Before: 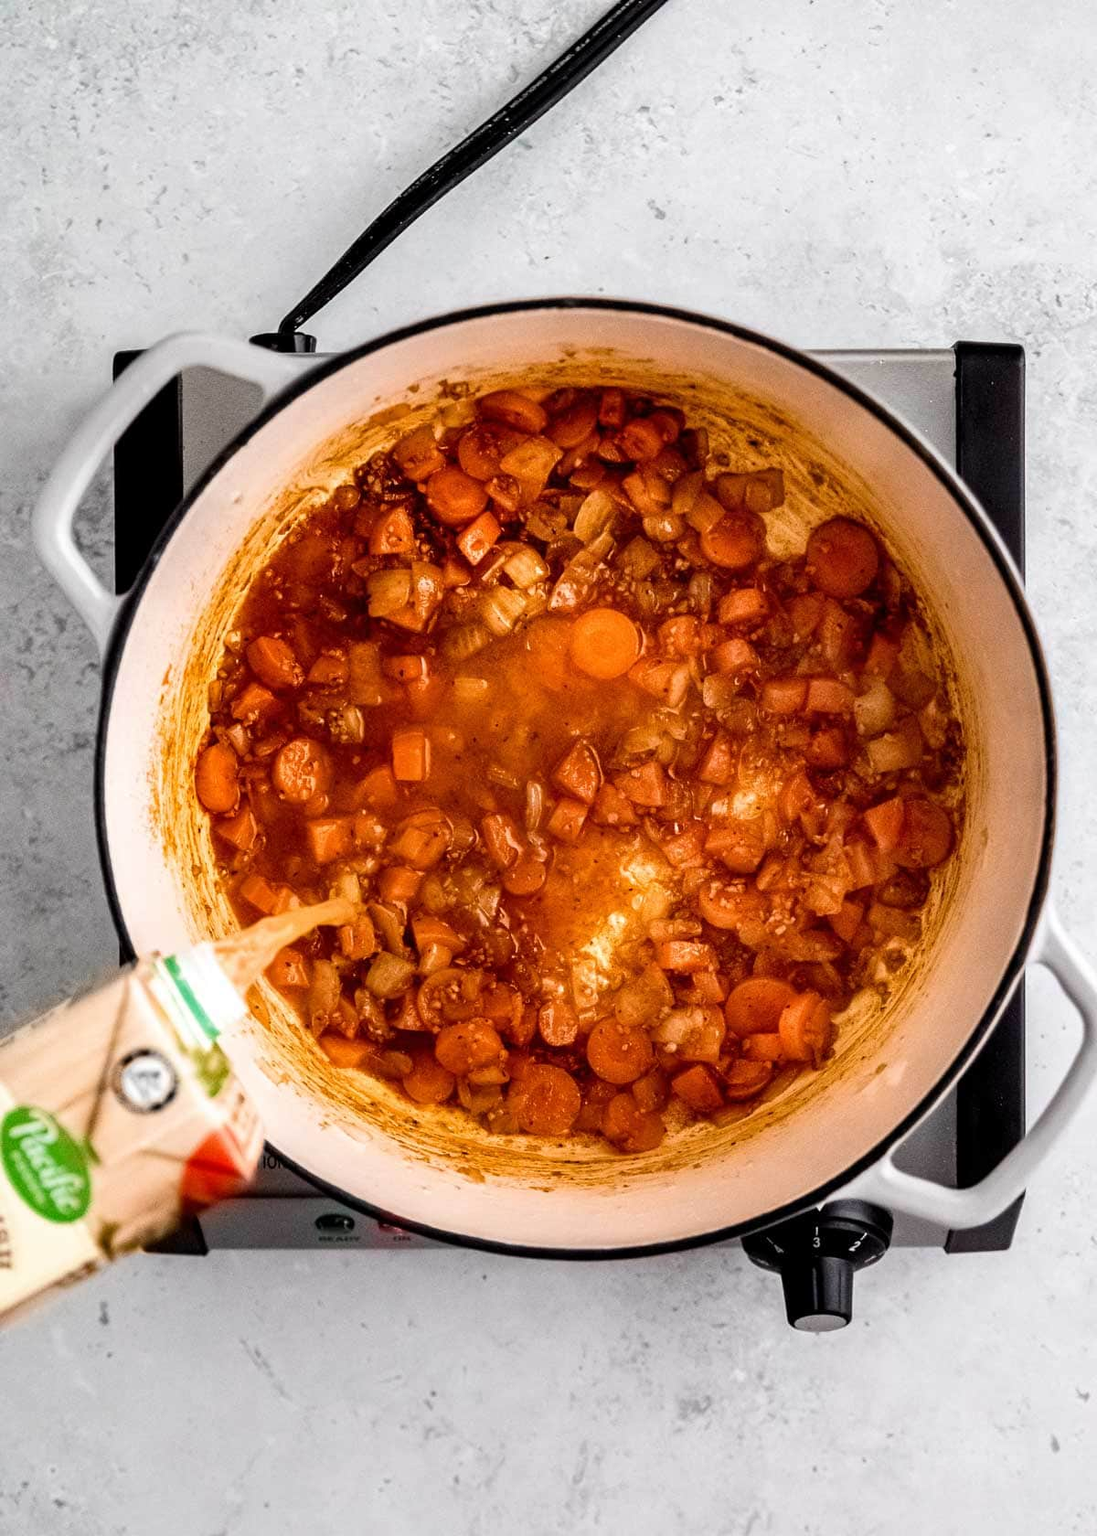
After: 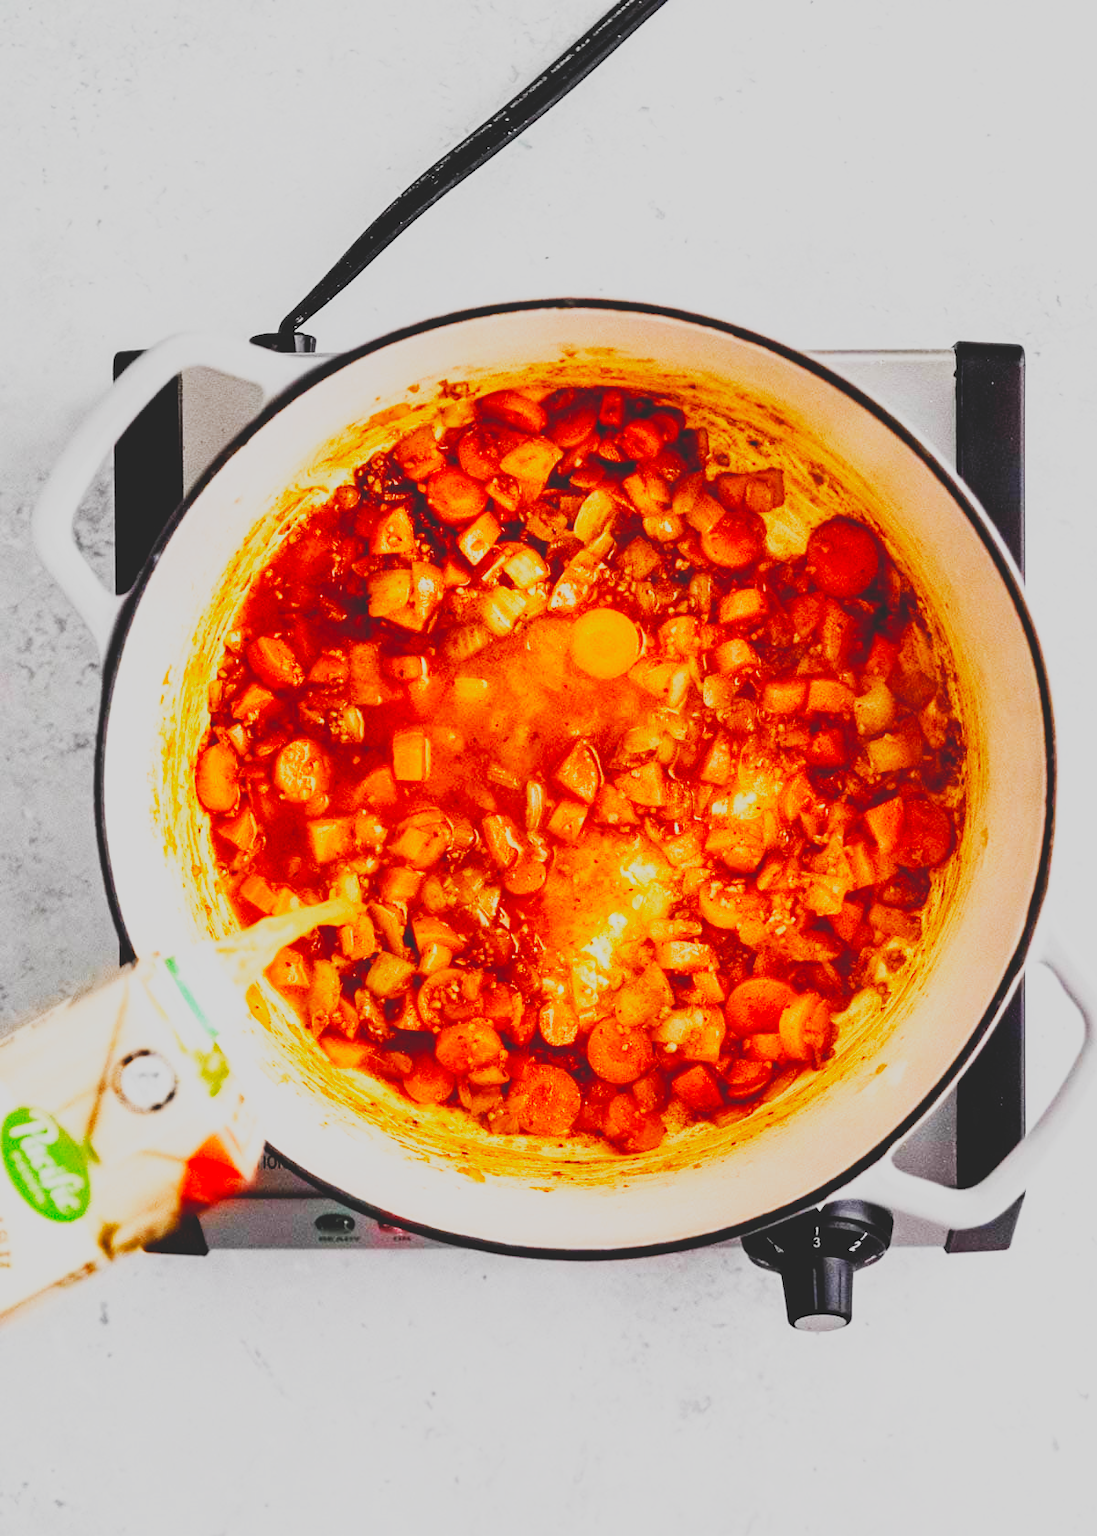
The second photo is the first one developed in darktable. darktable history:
base curve: curves: ch0 [(0, 0) (0.007, 0.004) (0.027, 0.03) (0.046, 0.07) (0.207, 0.54) (0.442, 0.872) (0.673, 0.972) (1, 1)], preserve colors none
contrast brightness saturation: contrast -0.296
